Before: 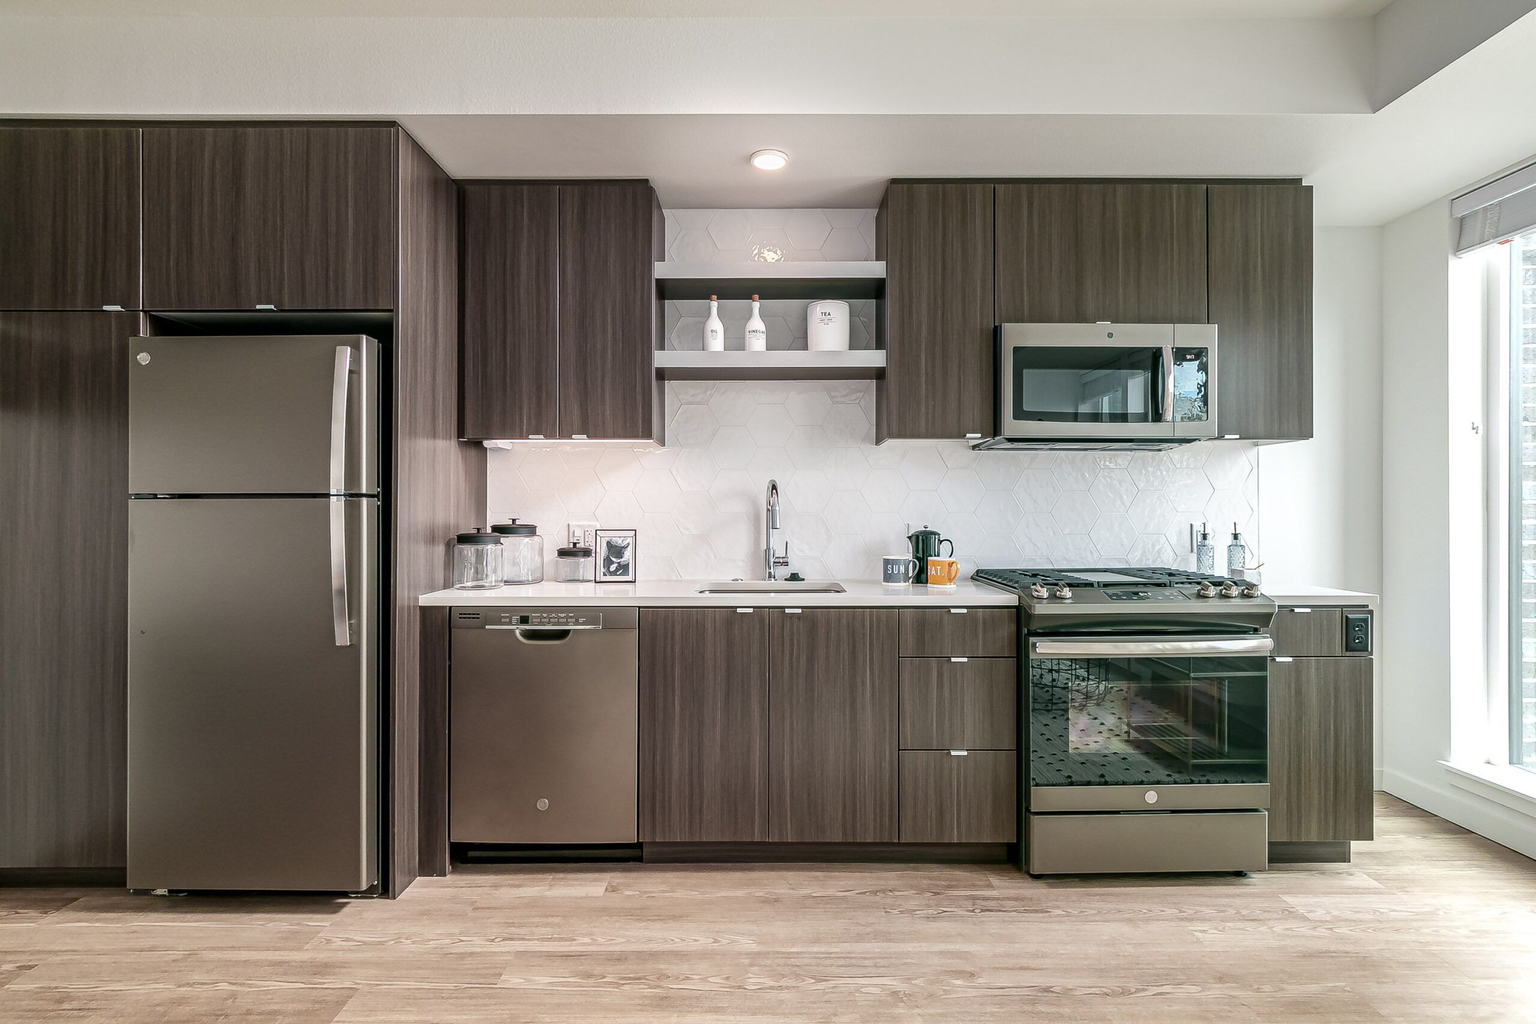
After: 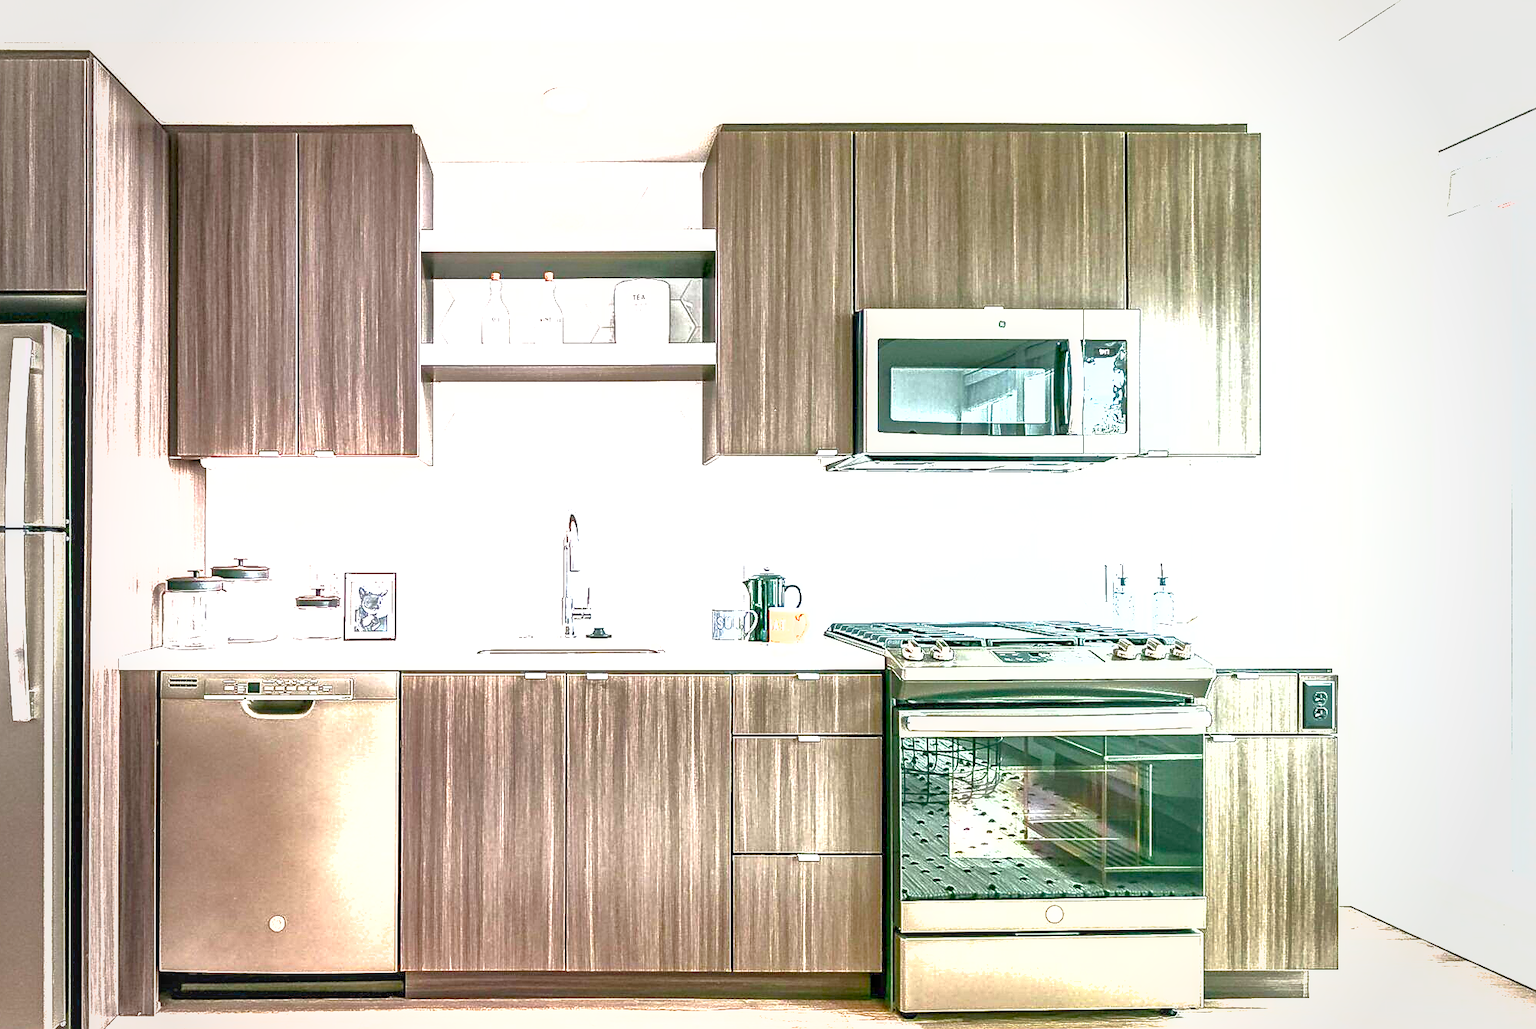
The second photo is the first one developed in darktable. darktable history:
crop and rotate: left 21.222%, top 7.982%, right 0.491%, bottom 13.325%
contrast brightness saturation: saturation 0.13
color balance rgb: perceptual saturation grading › global saturation 20%, perceptual saturation grading › highlights -49.938%, perceptual saturation grading › shadows 25.245%, perceptual brilliance grading › global brilliance 12.706%, global vibrance 9.405%
exposure: exposure 2.215 EV, compensate highlight preservation false
sharpen: on, module defaults
vignetting: fall-off start 76.21%, fall-off radius 27.47%, brightness -0.194, saturation -0.289, width/height ratio 0.977
local contrast: on, module defaults
shadows and highlights: on, module defaults
